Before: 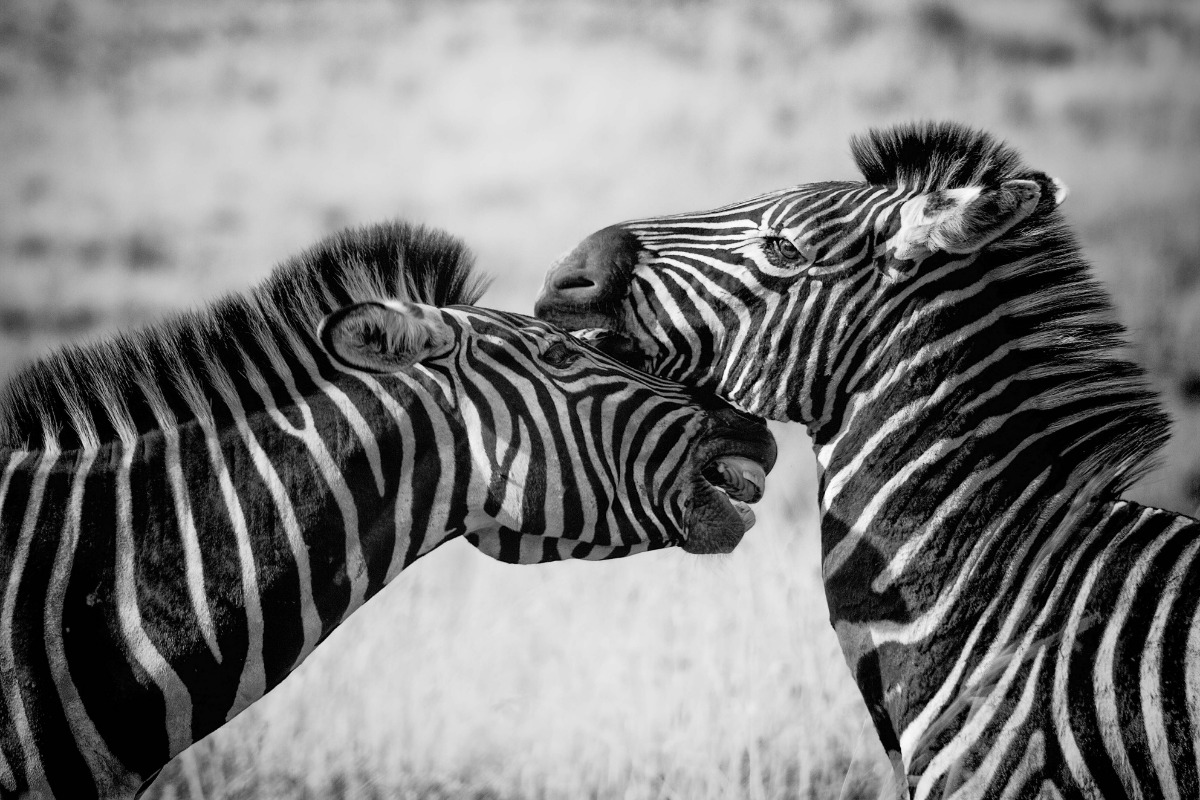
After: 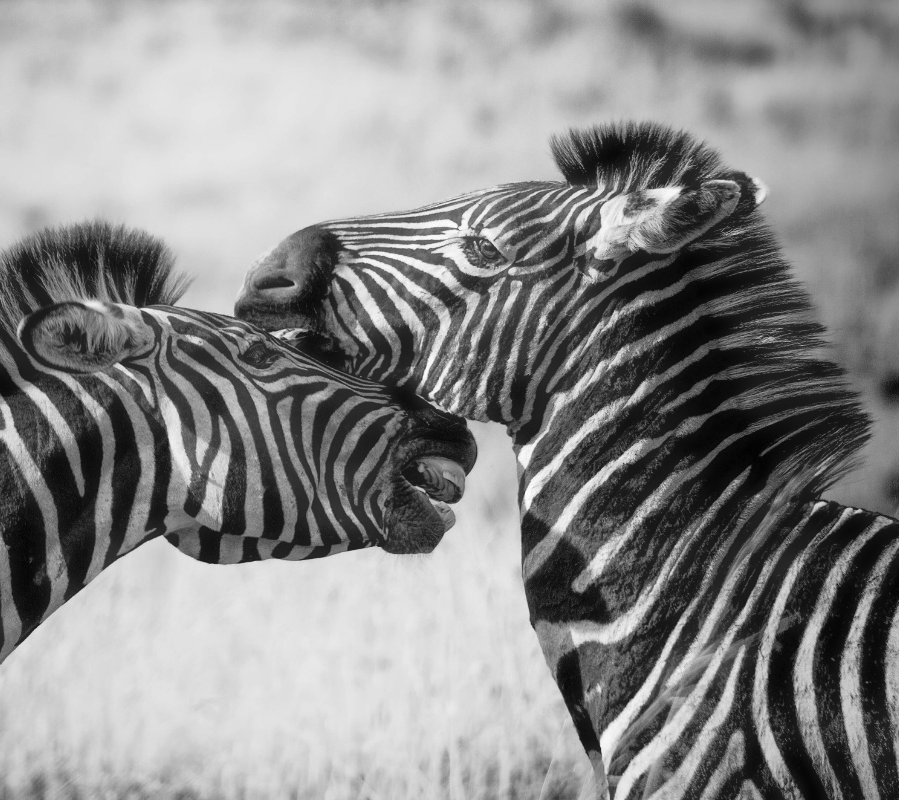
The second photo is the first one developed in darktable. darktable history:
crop and rotate: left 25.062%
haze removal: strength -0.103, compatibility mode true
tone equalizer: mask exposure compensation -0.503 EV
